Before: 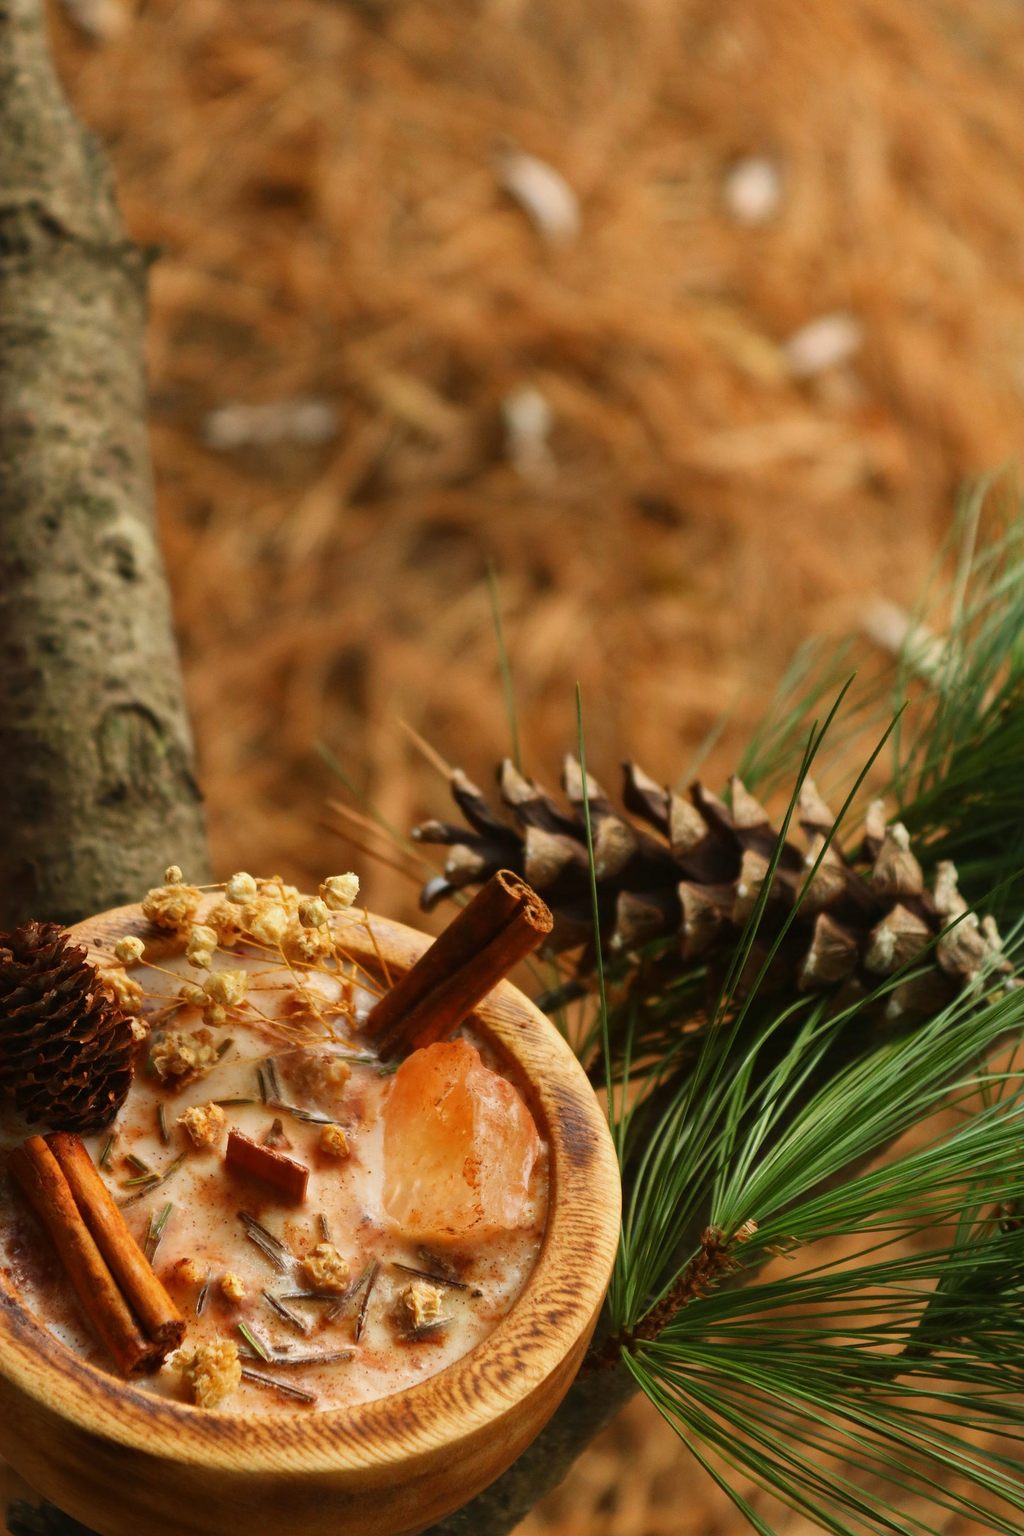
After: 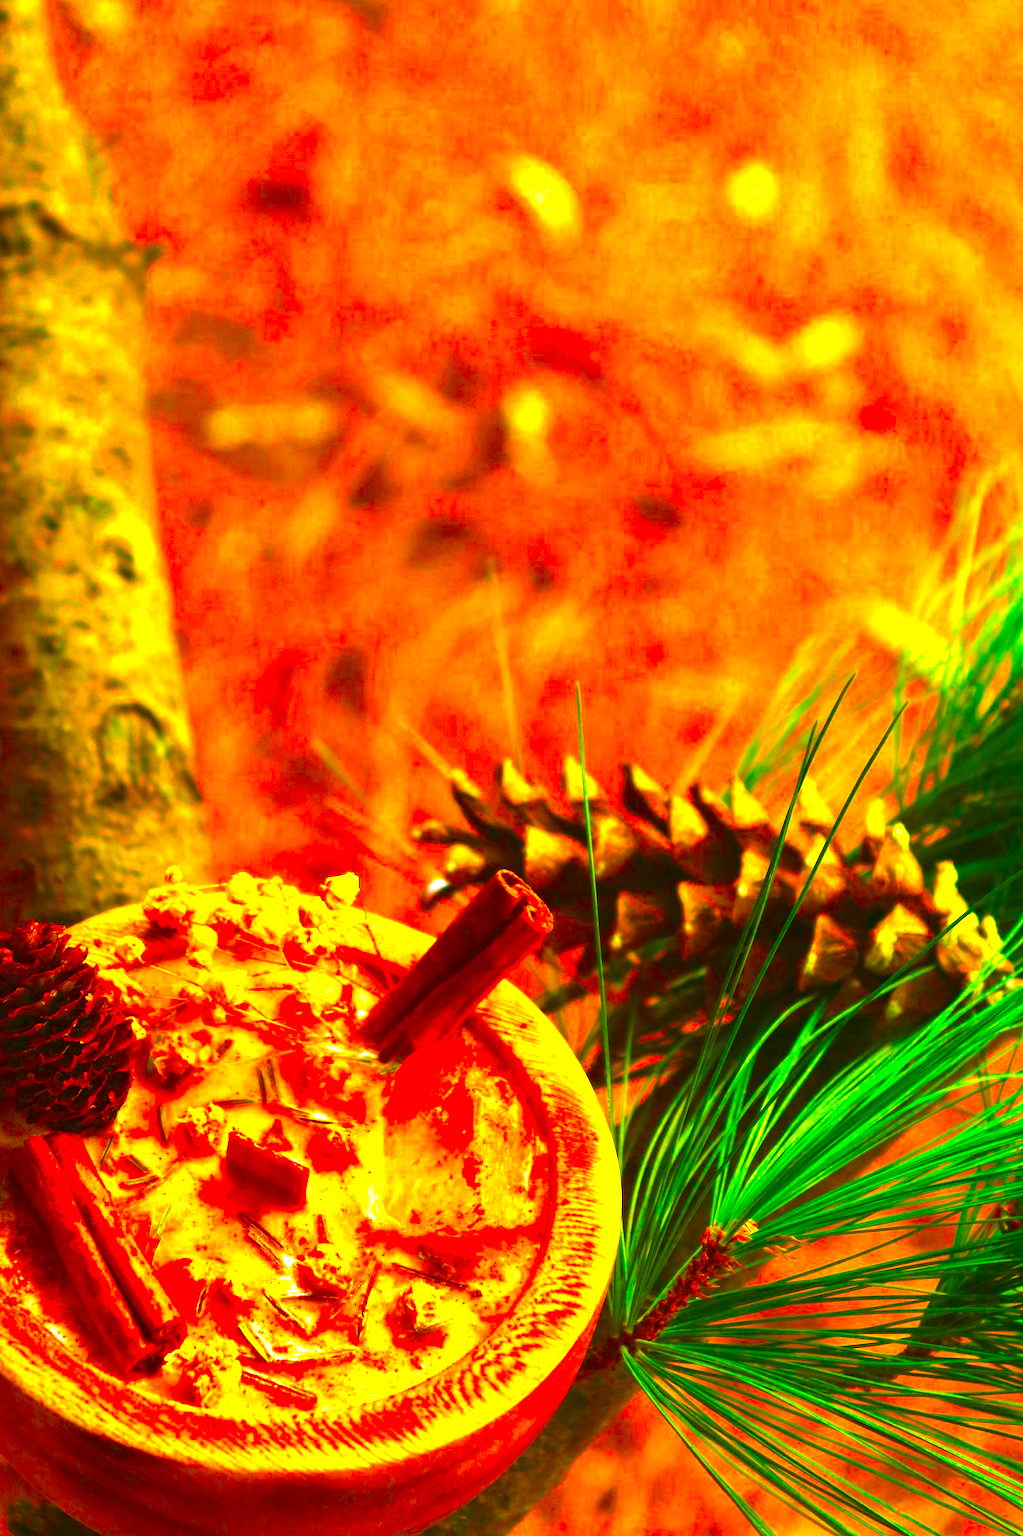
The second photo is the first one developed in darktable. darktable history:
exposure: exposure 0.785 EV, compensate highlight preservation false
color balance rgb: linear chroma grading › global chroma 25%, perceptual saturation grading › global saturation 40%, perceptual brilliance grading › global brilliance 30%, global vibrance 40%
color correction: saturation 2.15
